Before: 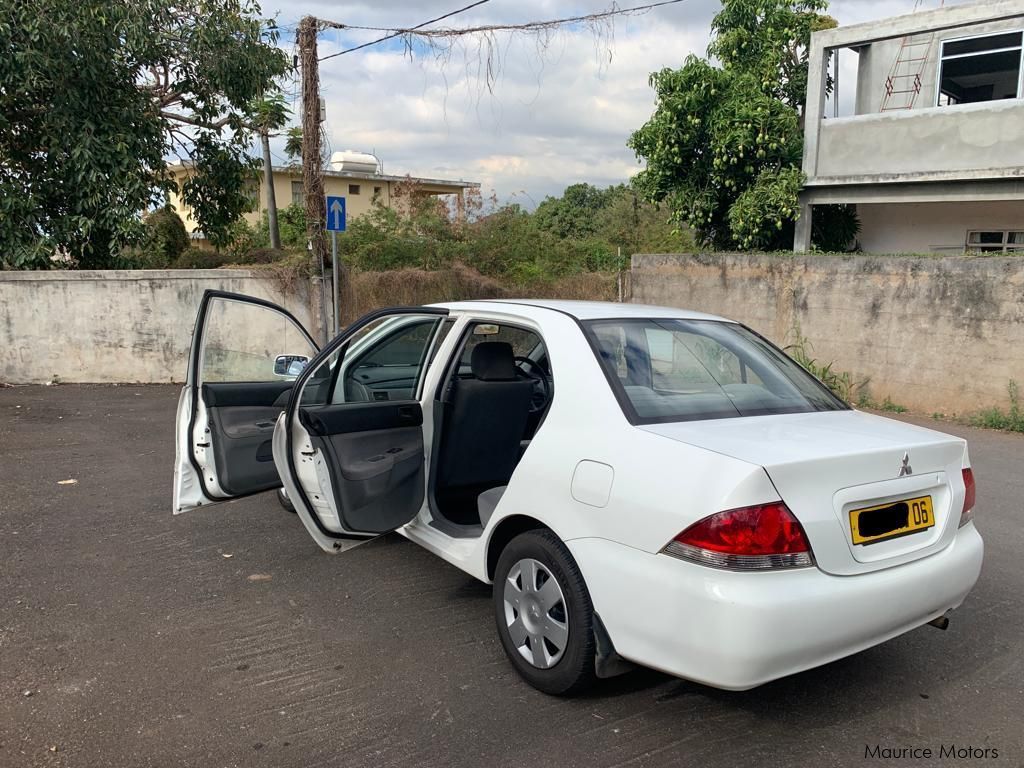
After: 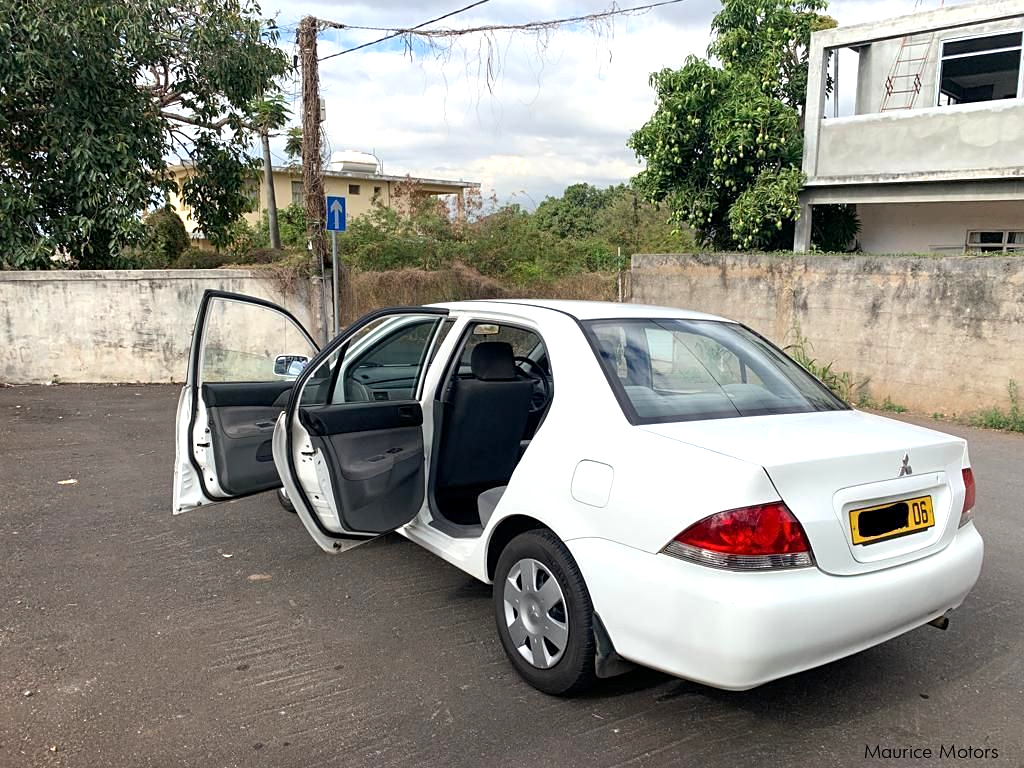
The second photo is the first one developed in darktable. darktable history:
sharpen: amount 0.209
exposure: black level correction 0.001, exposure 0.5 EV, compensate highlight preservation false
